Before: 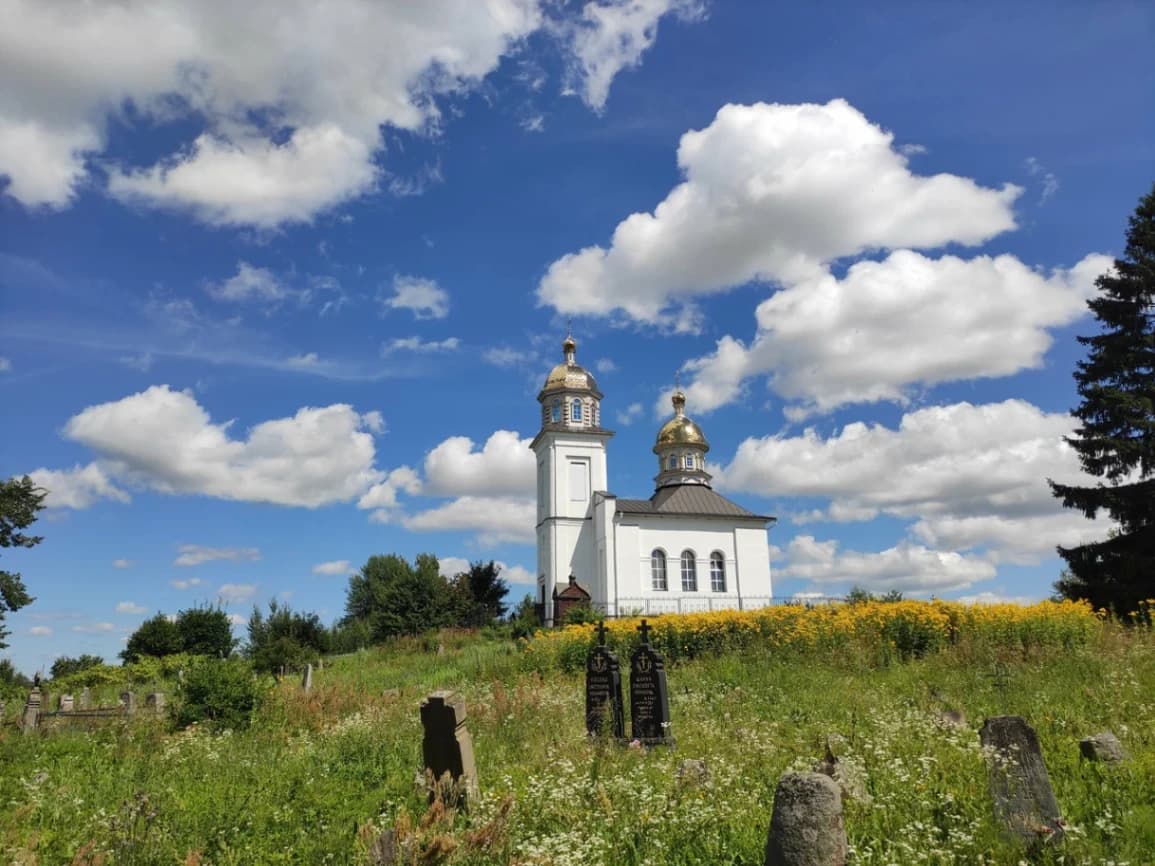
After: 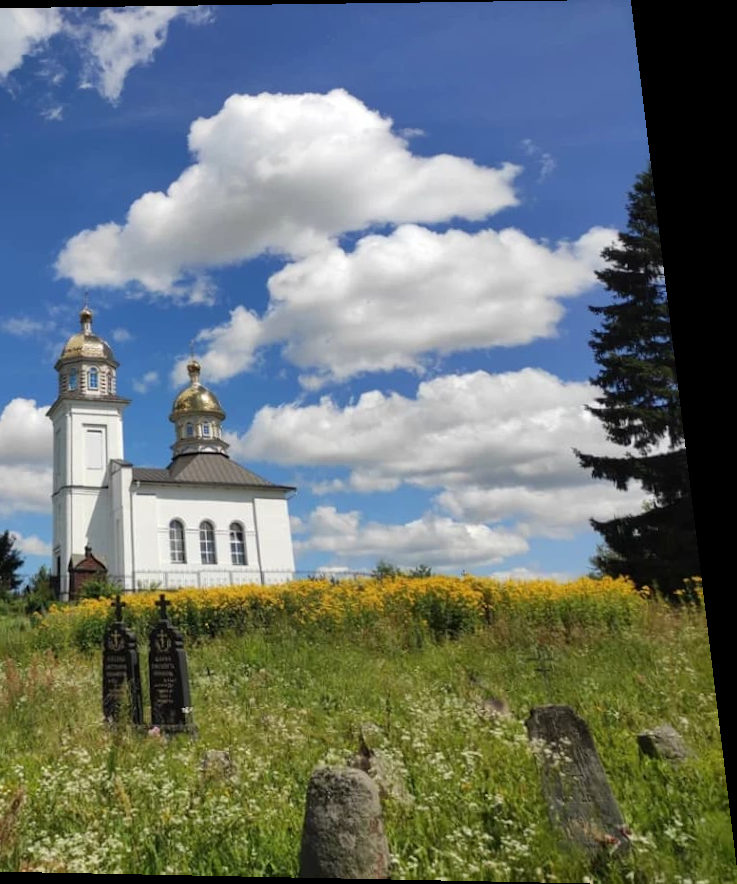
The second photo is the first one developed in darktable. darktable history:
crop: left 41.402%
rotate and perspective: rotation 0.128°, lens shift (vertical) -0.181, lens shift (horizontal) -0.044, shear 0.001, automatic cropping off
